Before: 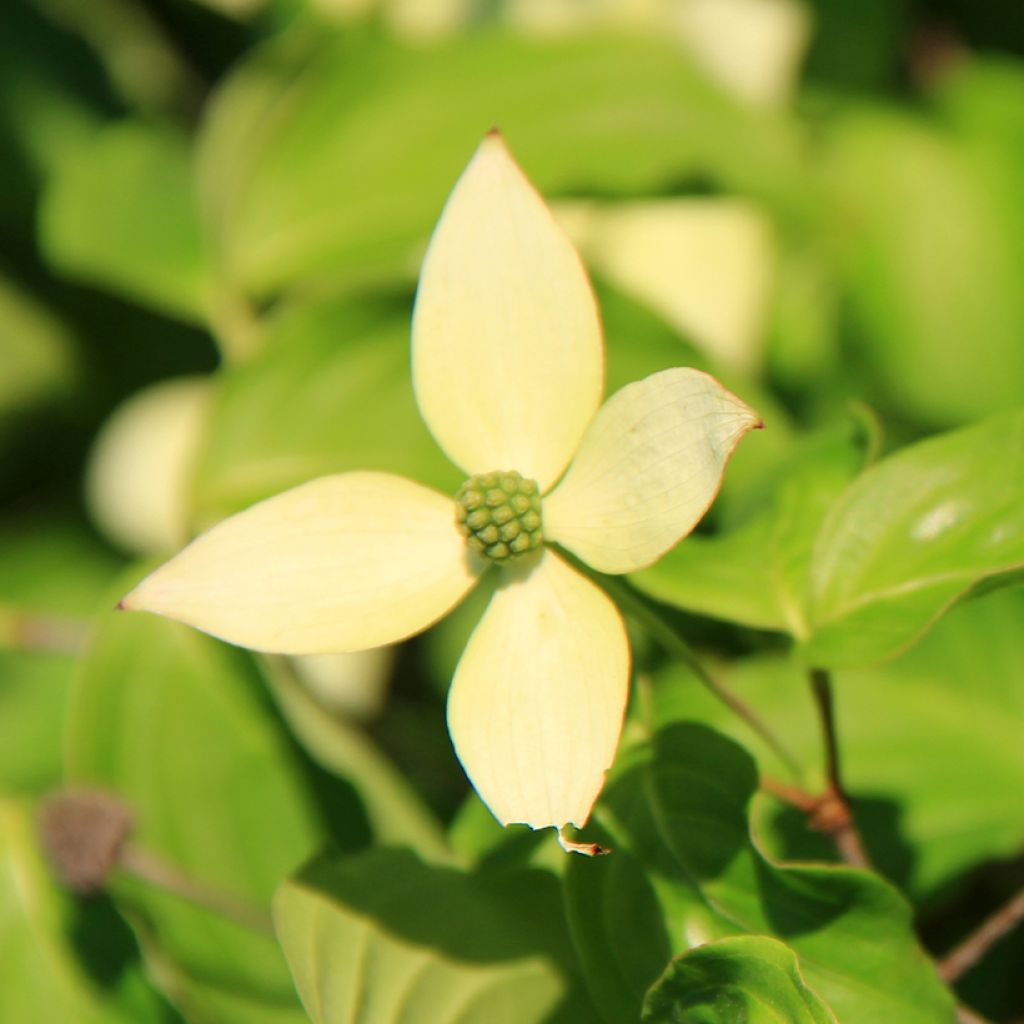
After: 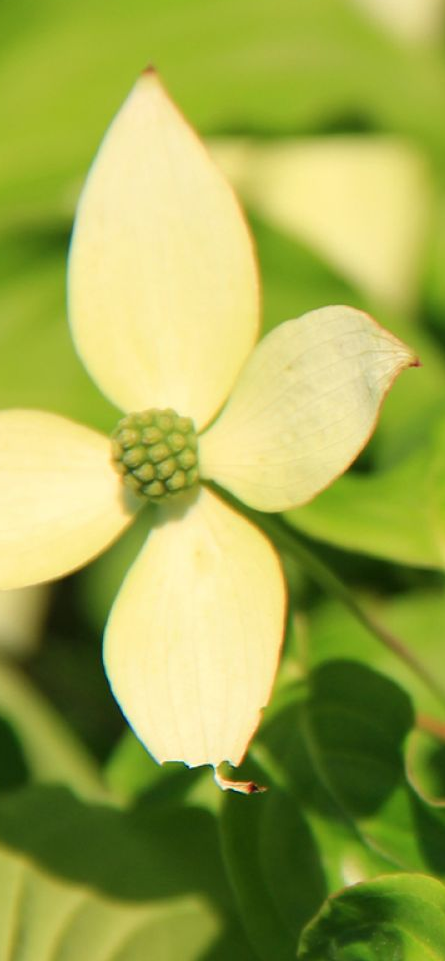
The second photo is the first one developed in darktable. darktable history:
crop: left 33.602%, top 6.057%, right 22.916%
